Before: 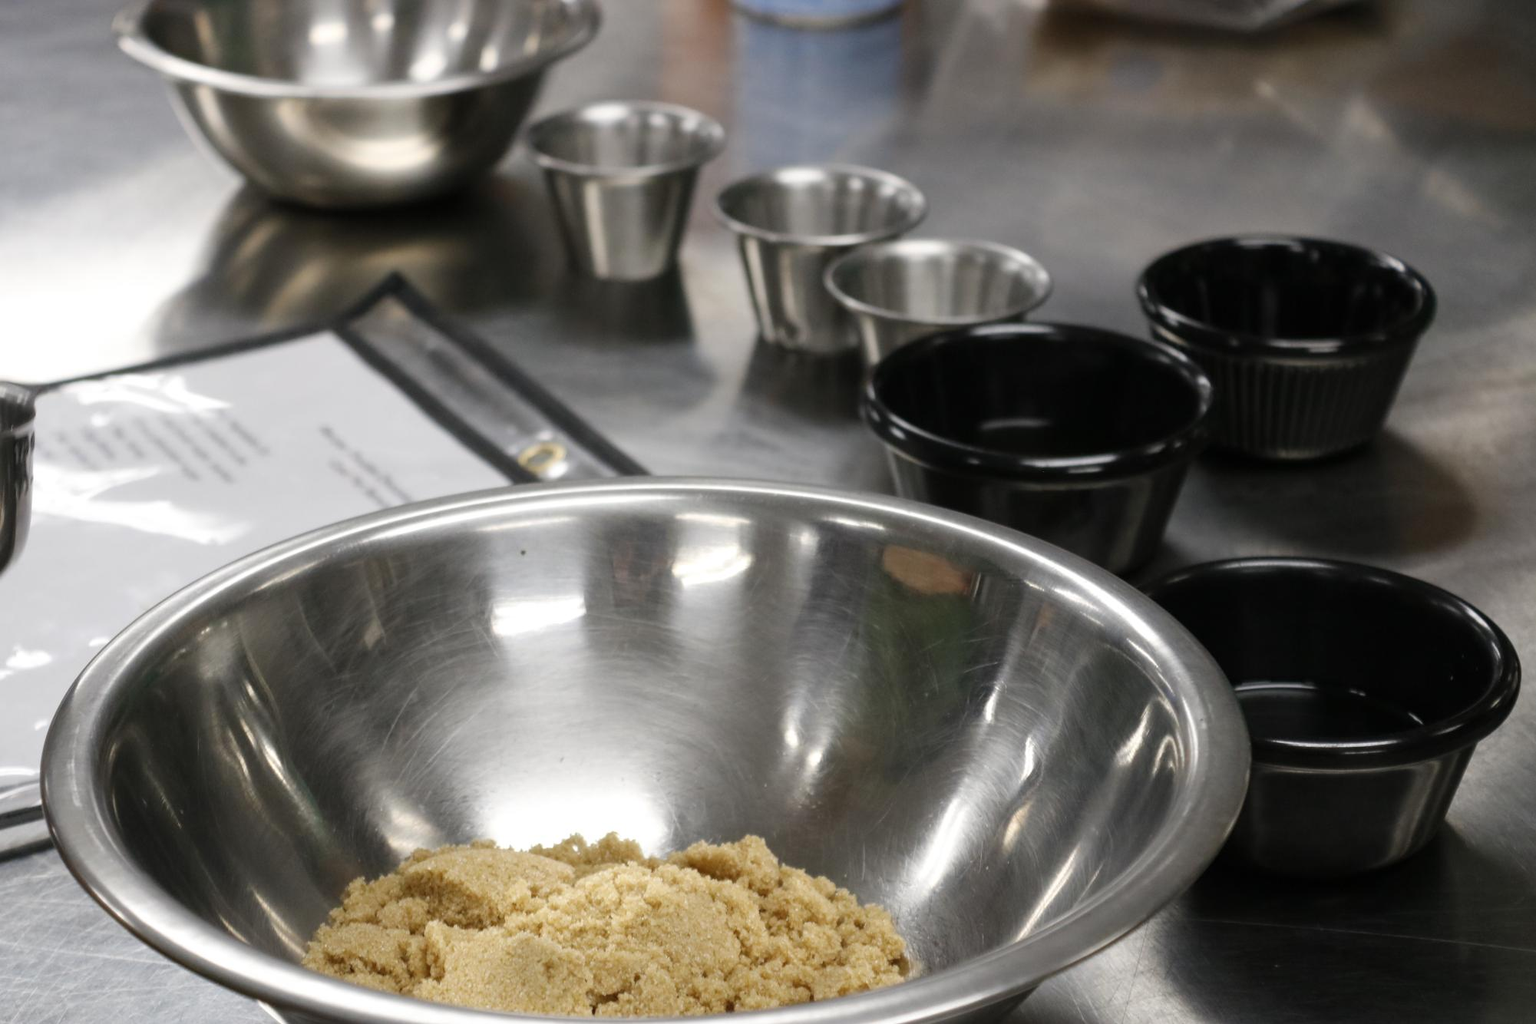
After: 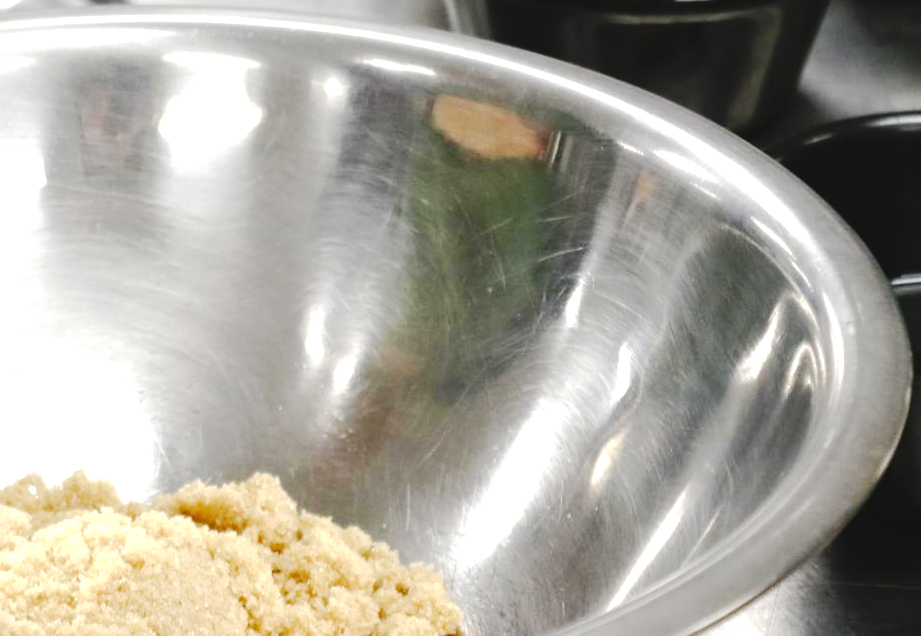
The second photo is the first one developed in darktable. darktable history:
tone curve: curves: ch0 [(0, 0) (0.003, 0.058) (0.011, 0.059) (0.025, 0.061) (0.044, 0.067) (0.069, 0.084) (0.1, 0.102) (0.136, 0.124) (0.177, 0.171) (0.224, 0.246) (0.277, 0.324) (0.335, 0.411) (0.399, 0.509) (0.468, 0.605) (0.543, 0.688) (0.623, 0.738) (0.709, 0.798) (0.801, 0.852) (0.898, 0.911) (1, 1)], preserve colors none
exposure: black level correction 0, exposure 0.849 EV, compensate highlight preservation false
crop: left 35.834%, top 46.163%, right 18.106%, bottom 6.126%
